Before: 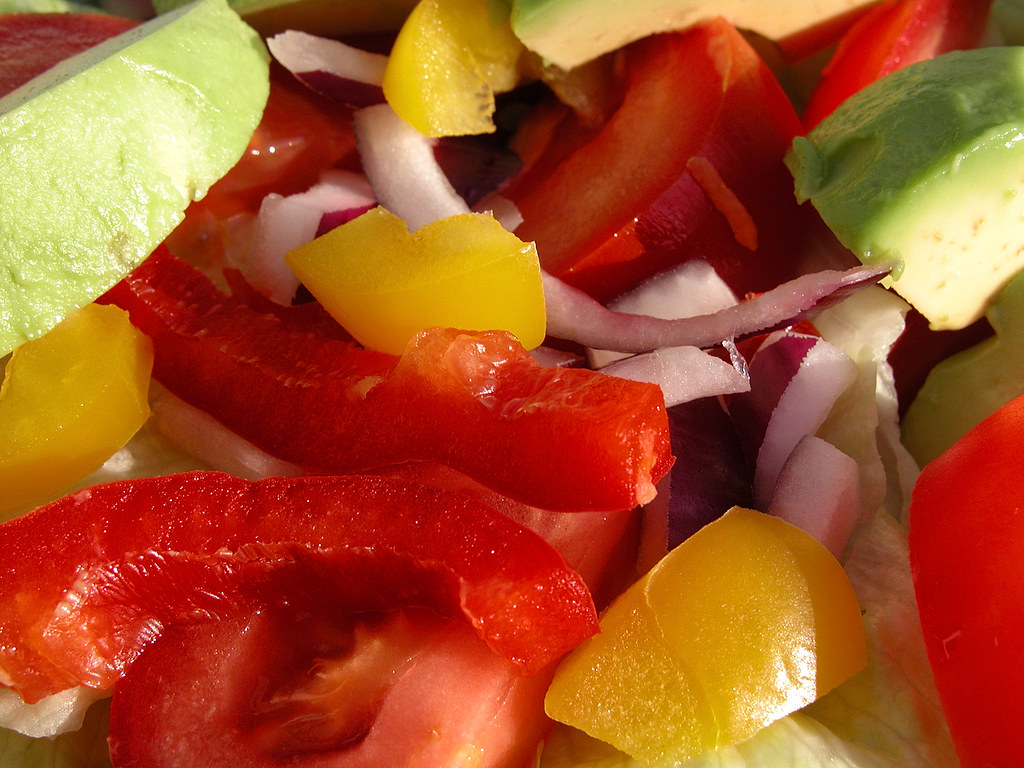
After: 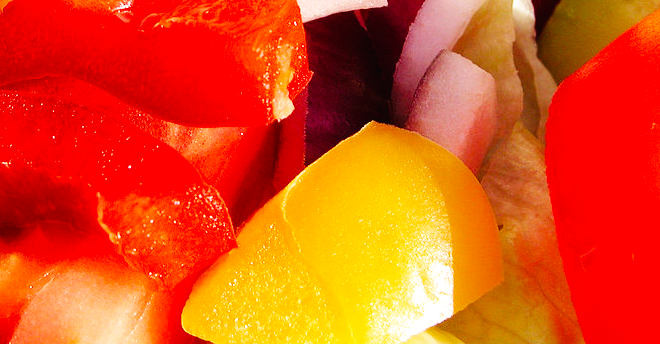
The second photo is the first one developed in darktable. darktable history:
base curve: curves: ch0 [(0, 0.003) (0.001, 0.002) (0.006, 0.004) (0.02, 0.022) (0.048, 0.086) (0.094, 0.234) (0.162, 0.431) (0.258, 0.629) (0.385, 0.8) (0.548, 0.918) (0.751, 0.988) (1, 1)], preserve colors none
crop and rotate: left 35.509%, top 50.238%, bottom 4.934%
exposure: exposure -0.072 EV, compensate highlight preservation false
